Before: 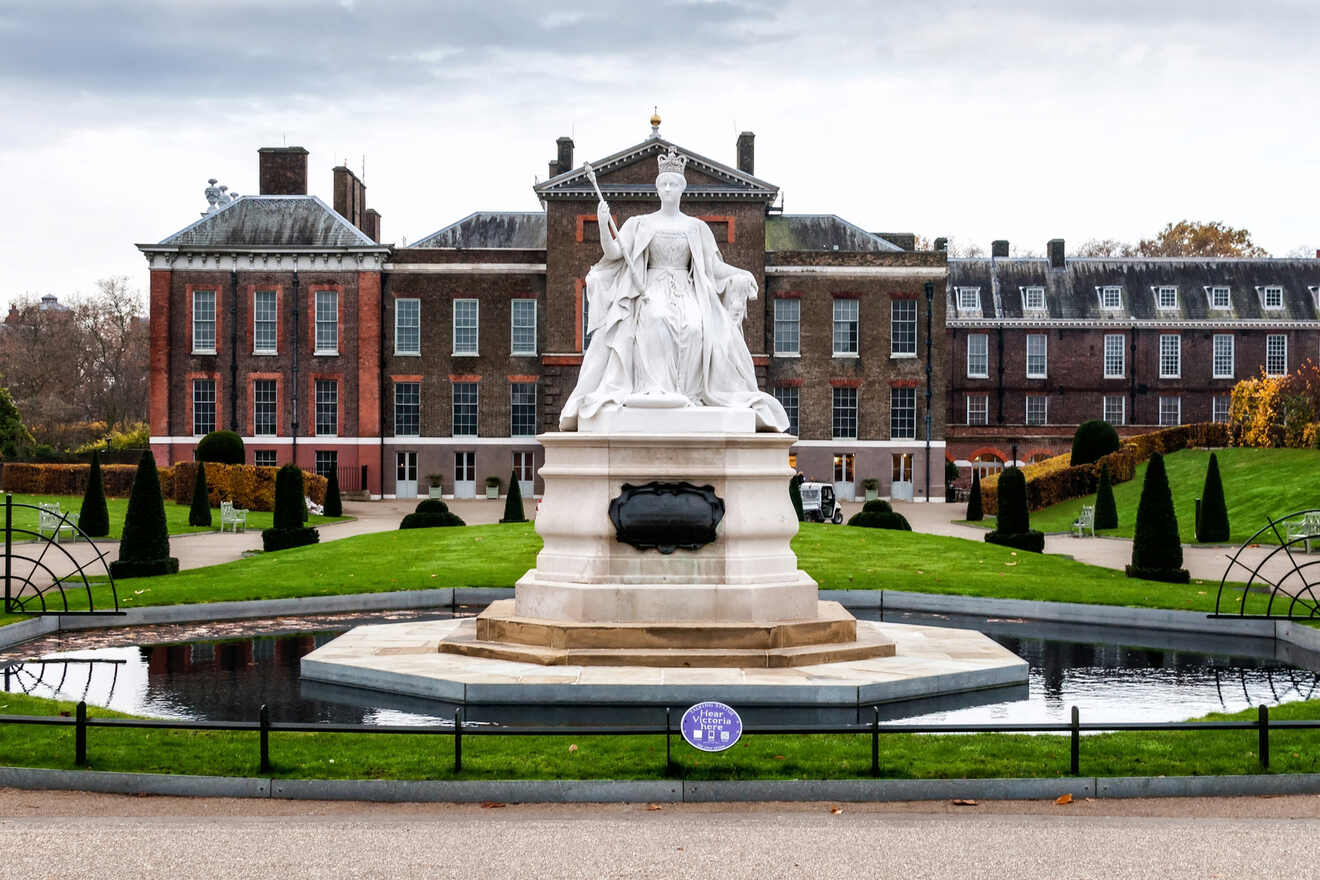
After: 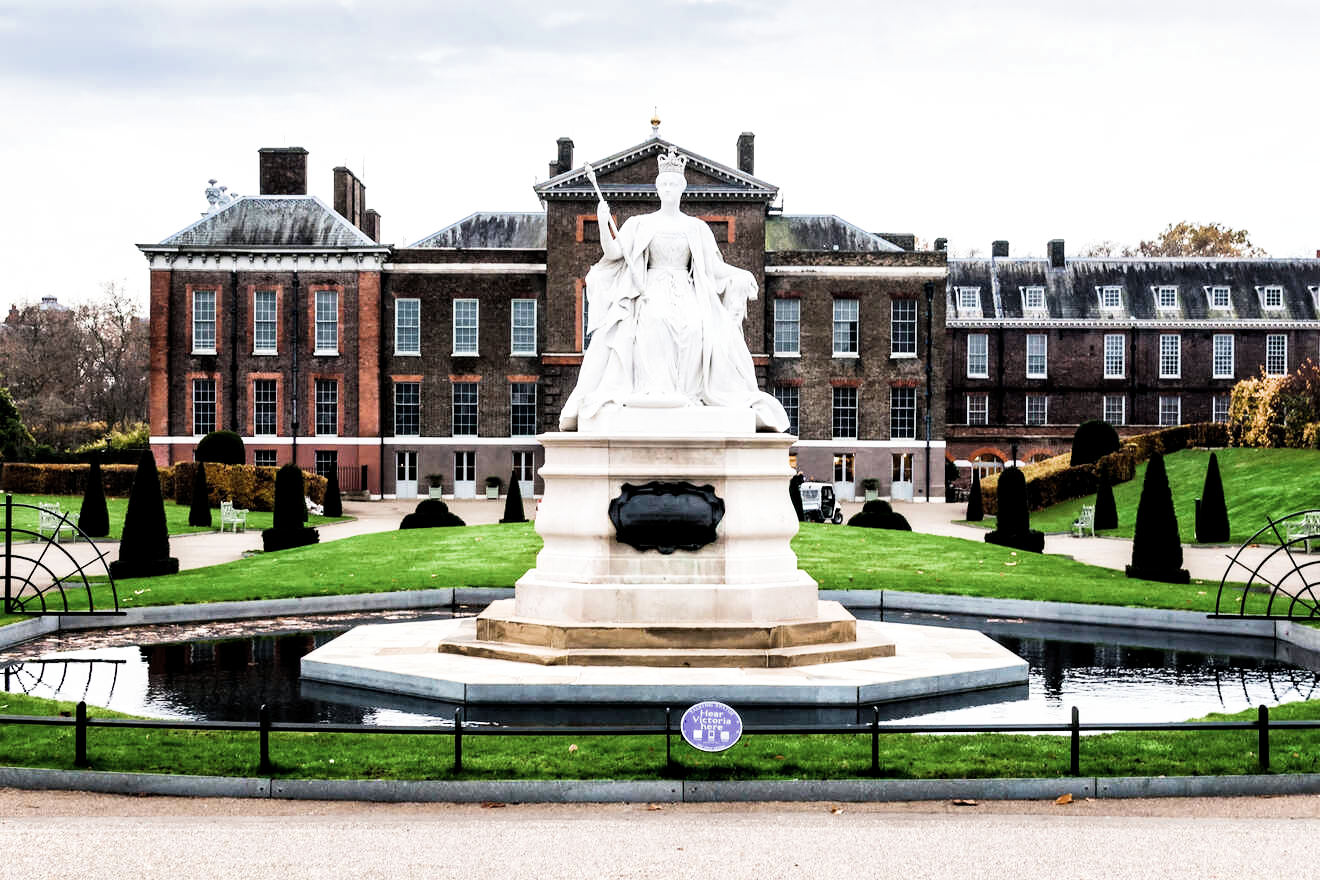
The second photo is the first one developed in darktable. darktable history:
color balance rgb: shadows lift › chroma 2.038%, shadows lift › hue 248.91°, perceptual saturation grading › global saturation 0.709%
filmic rgb: middle gray luminance 12.94%, black relative exposure -10.16 EV, white relative exposure 3.46 EV, threshold 5.96 EV, target black luminance 0%, hardness 5.79, latitude 45.16%, contrast 1.218, highlights saturation mix 4.59%, shadows ↔ highlights balance 26.91%, add noise in highlights 0.002, color science v3 (2019), use custom middle-gray values true, iterations of high-quality reconstruction 0, contrast in highlights soft, enable highlight reconstruction true
color zones: curves: ch1 [(0.113, 0.438) (0.75, 0.5)]; ch2 [(0.12, 0.526) (0.75, 0.5)]
tone equalizer: -8 EV -0.409 EV, -7 EV -0.419 EV, -6 EV -0.372 EV, -5 EV -0.184 EV, -3 EV 0.211 EV, -2 EV 0.342 EV, -1 EV 0.375 EV, +0 EV 0.433 EV, edges refinement/feathering 500, mask exposure compensation -1.57 EV, preserve details no
